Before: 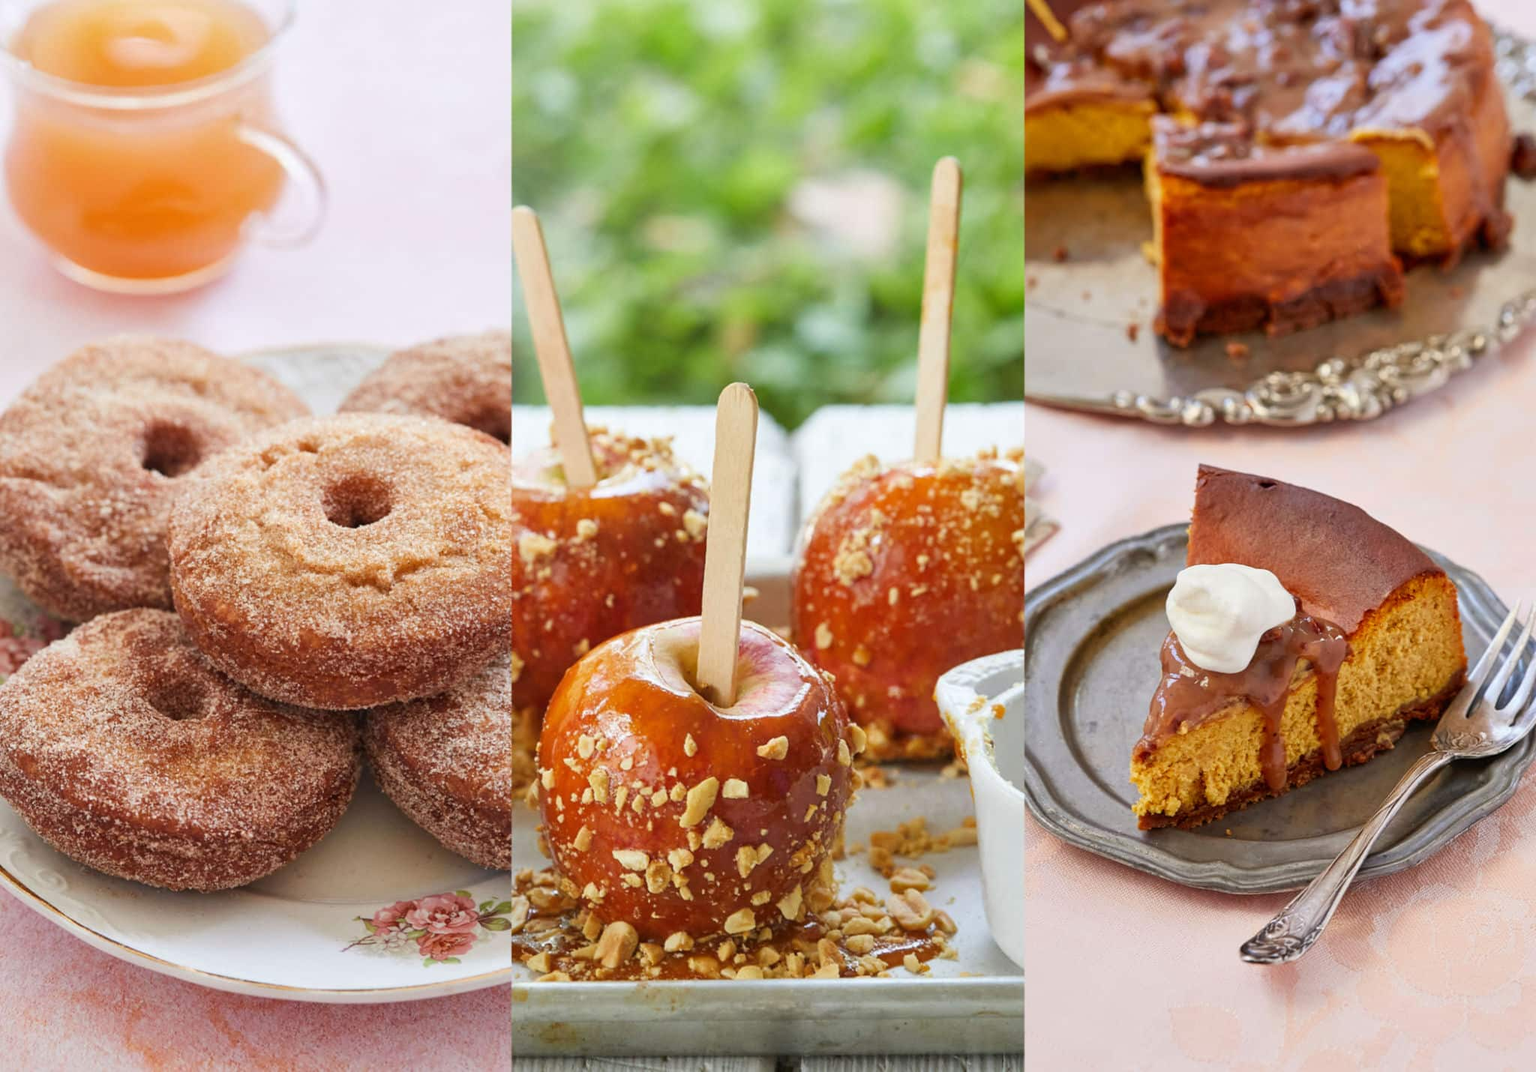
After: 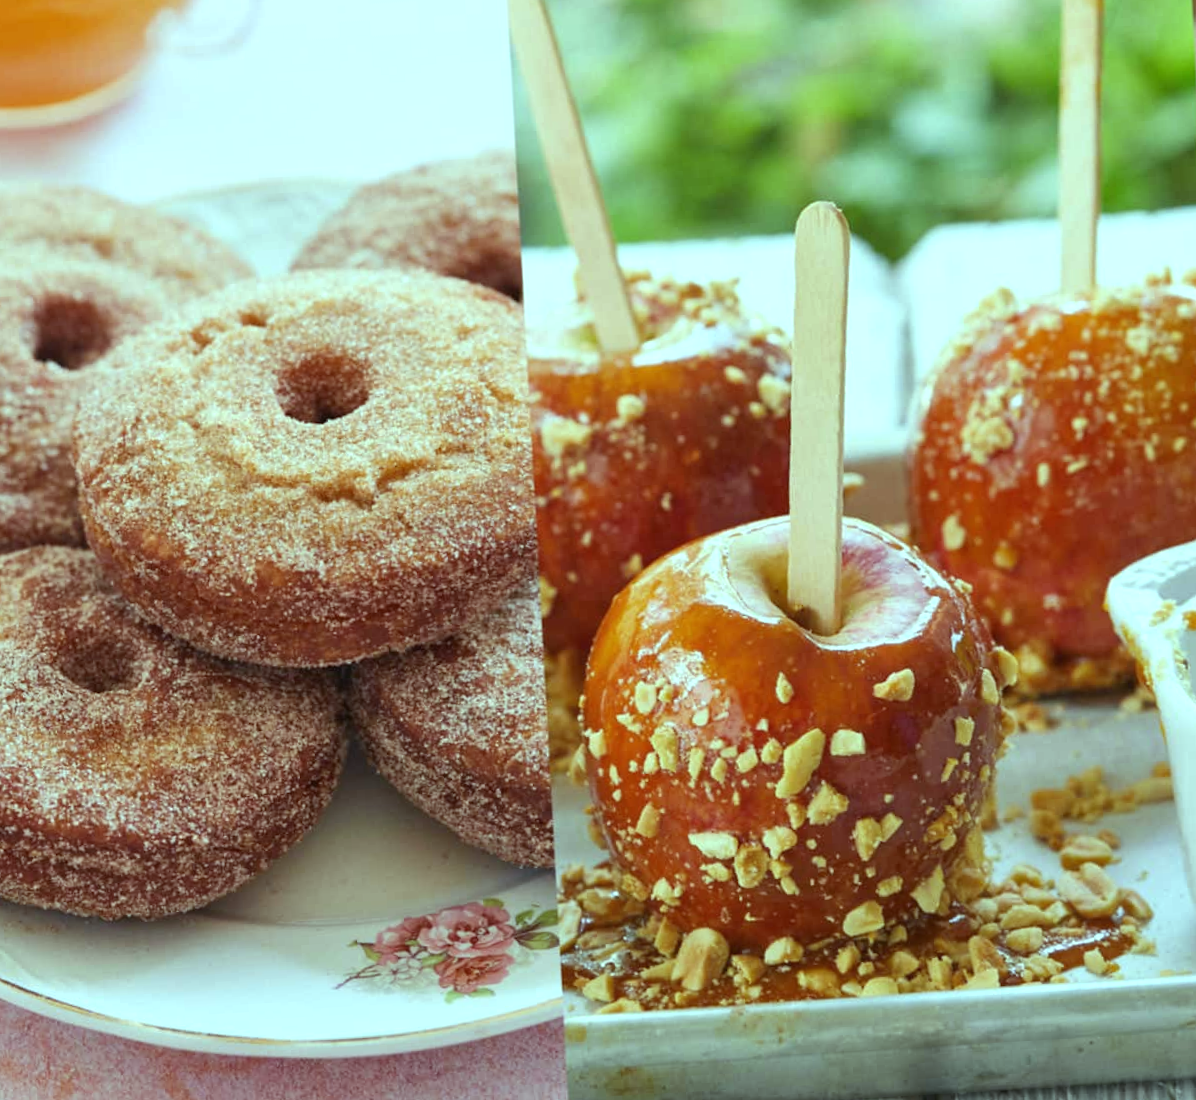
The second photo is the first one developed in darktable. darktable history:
crop: left 8.966%, top 23.852%, right 34.699%, bottom 4.703%
rotate and perspective: rotation -3.18°, automatic cropping off
color balance: mode lift, gamma, gain (sRGB), lift [0.997, 0.979, 1.021, 1.011], gamma [1, 1.084, 0.916, 0.998], gain [1, 0.87, 1.13, 1.101], contrast 4.55%, contrast fulcrum 38.24%, output saturation 104.09%
